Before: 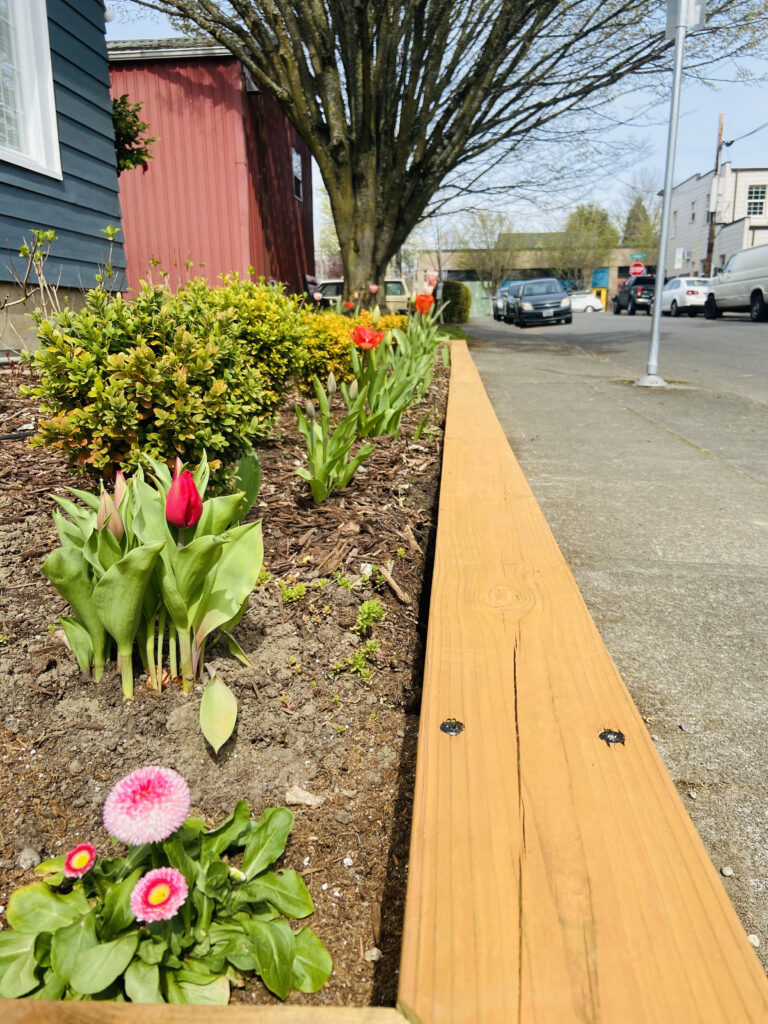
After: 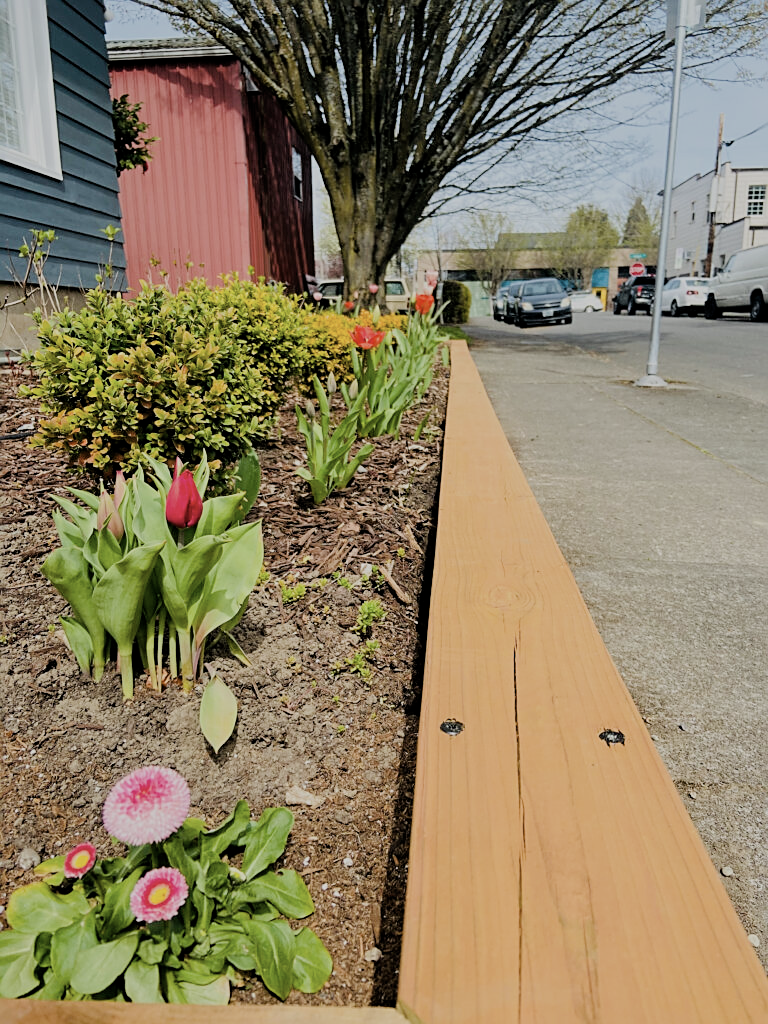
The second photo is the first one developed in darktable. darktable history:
contrast brightness saturation: contrast 0.058, brightness -0.014, saturation -0.215
sharpen: on, module defaults
filmic rgb: middle gray luminance 29.87%, black relative exposure -8.9 EV, white relative exposure 7 EV, target black luminance 0%, hardness 2.96, latitude 1.82%, contrast 0.959, highlights saturation mix 6.15%, shadows ↔ highlights balance 11.71%
